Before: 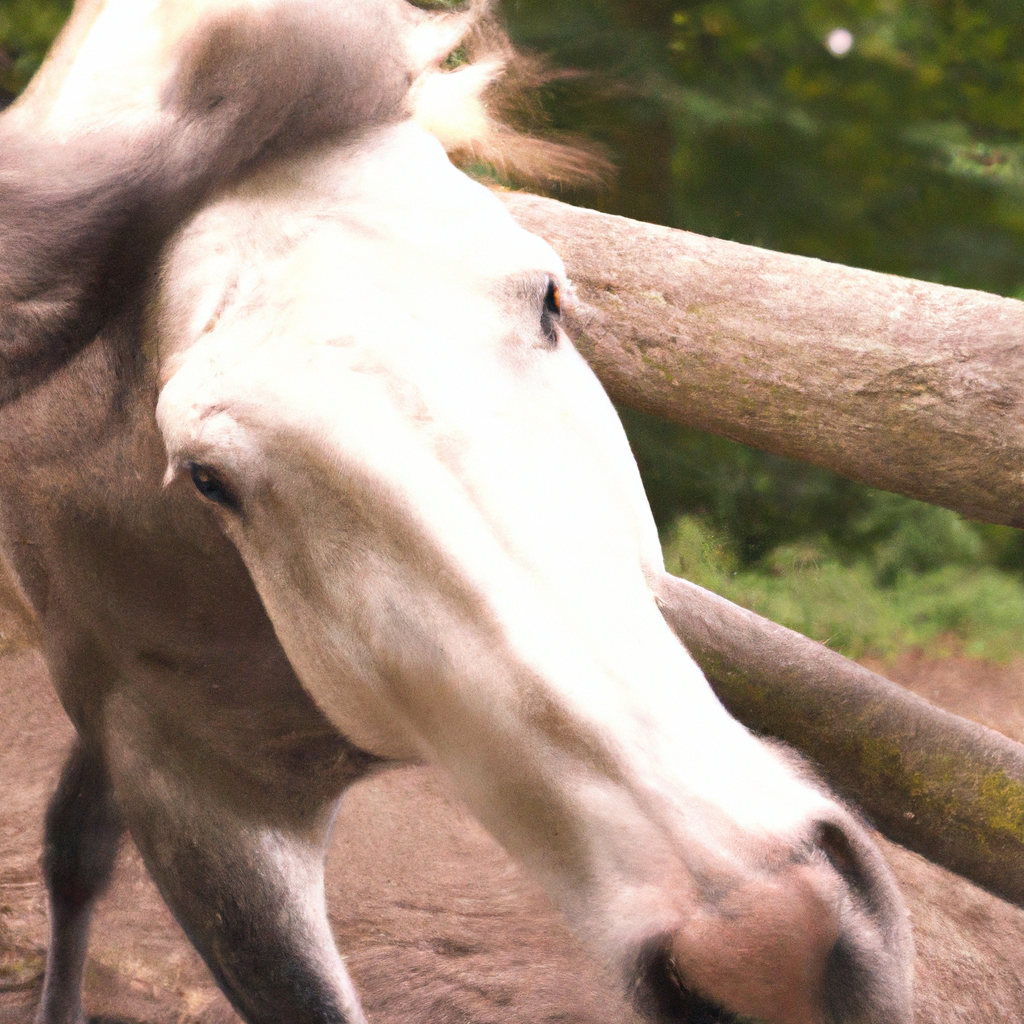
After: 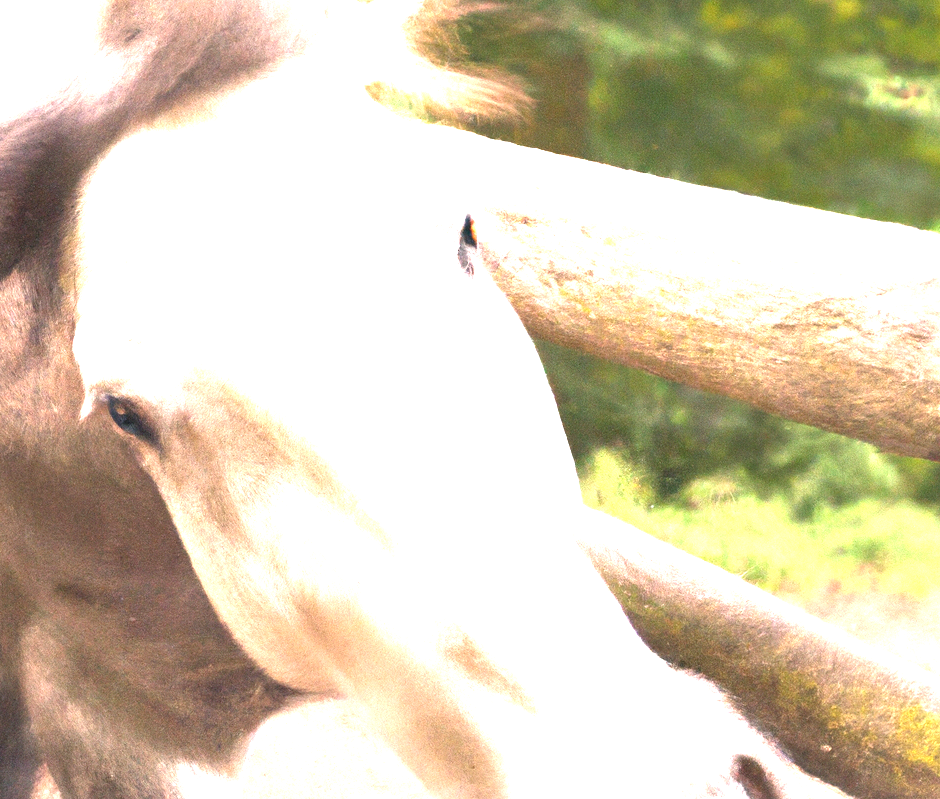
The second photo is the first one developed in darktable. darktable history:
exposure: exposure 1.991 EV, compensate highlight preservation false
crop: left 8.125%, top 6.605%, bottom 15.289%
